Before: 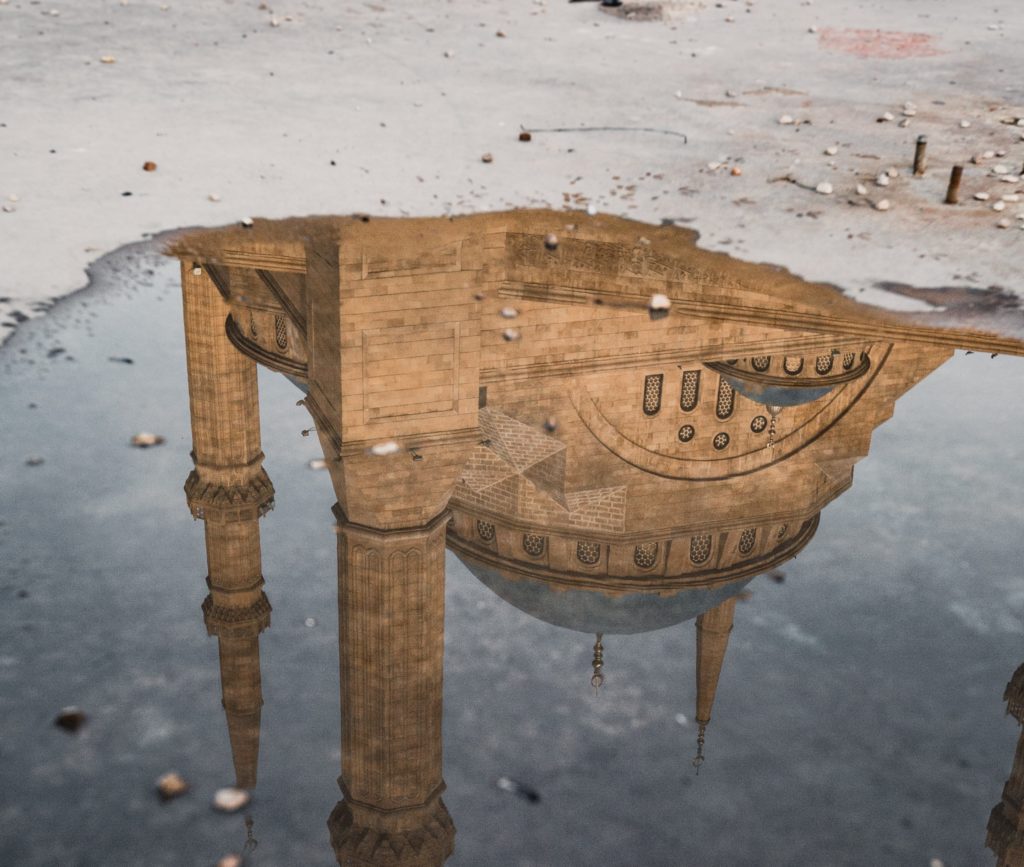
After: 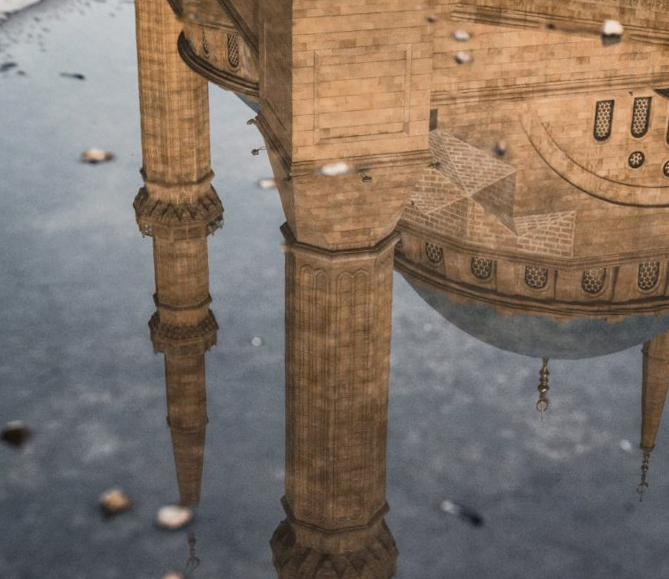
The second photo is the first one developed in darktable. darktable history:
crop and rotate: angle -1.09°, left 3.96%, top 31.633%, right 29.172%
contrast brightness saturation: contrast 0.102, brightness 0.015, saturation 0.018
